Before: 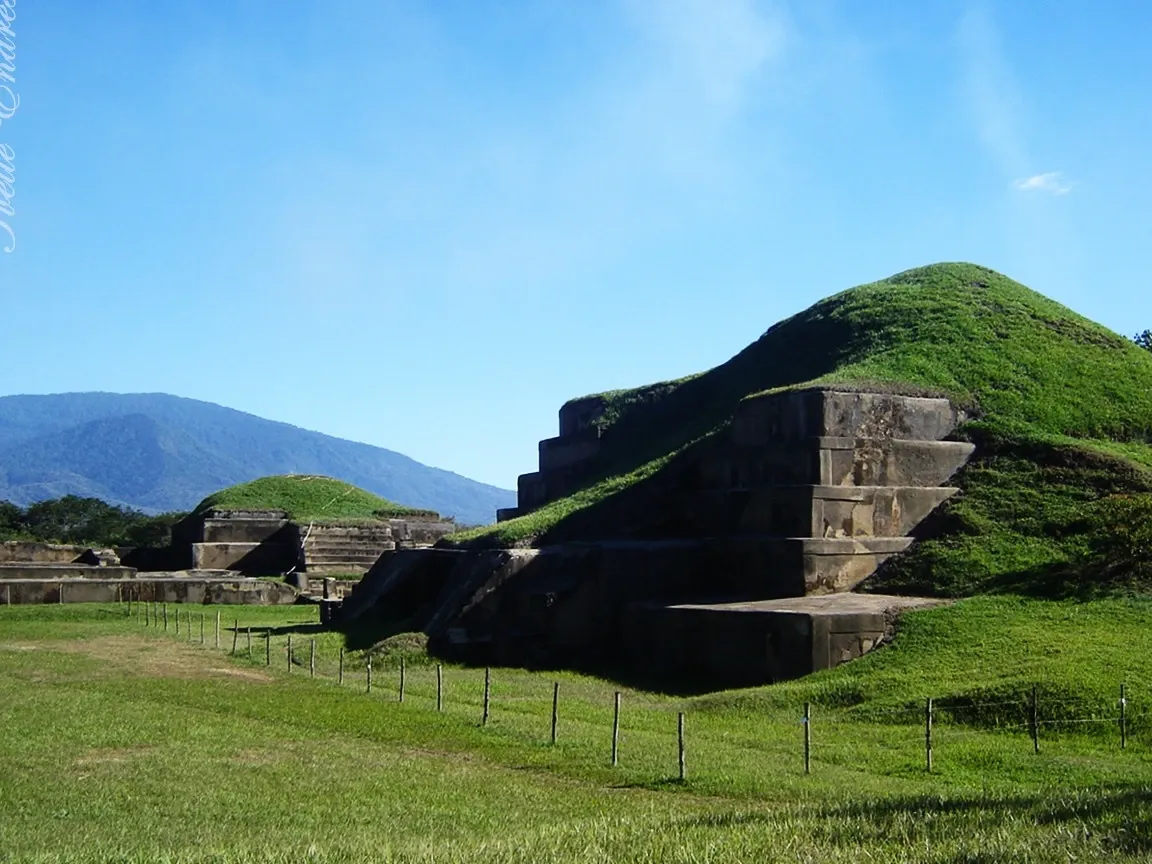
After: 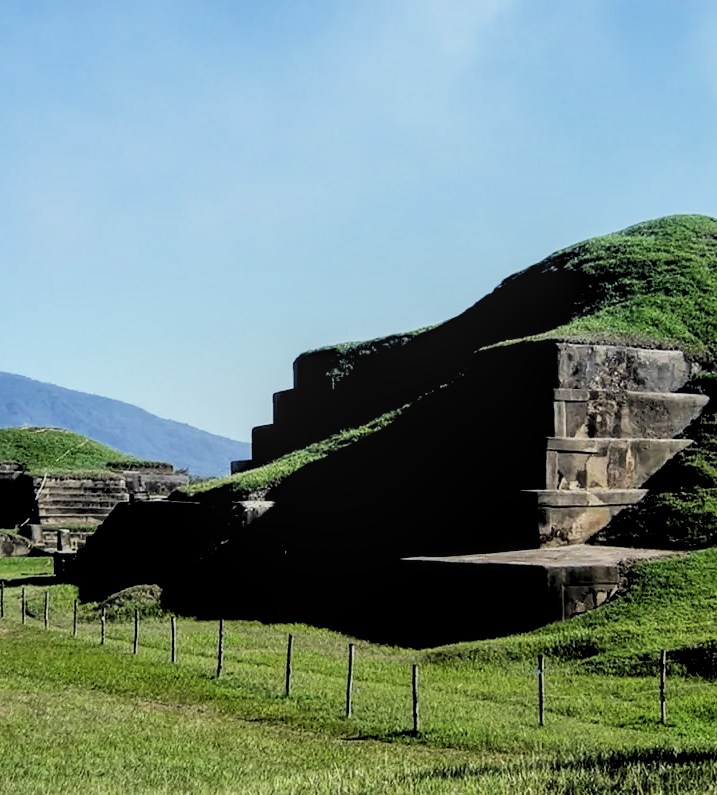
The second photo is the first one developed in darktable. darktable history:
filmic rgb: black relative exposure -4.13 EV, white relative exposure 5.11 EV, hardness 2.13, contrast 1.158
crop and rotate: left 23.124%, top 5.64%, right 14.571%, bottom 2.295%
levels: levels [0.062, 0.494, 0.925]
haze removal: strength -0.093, compatibility mode true, adaptive false
local contrast: detail 130%
tone equalizer: on, module defaults
exposure: exposure 0.187 EV, compensate highlight preservation false
